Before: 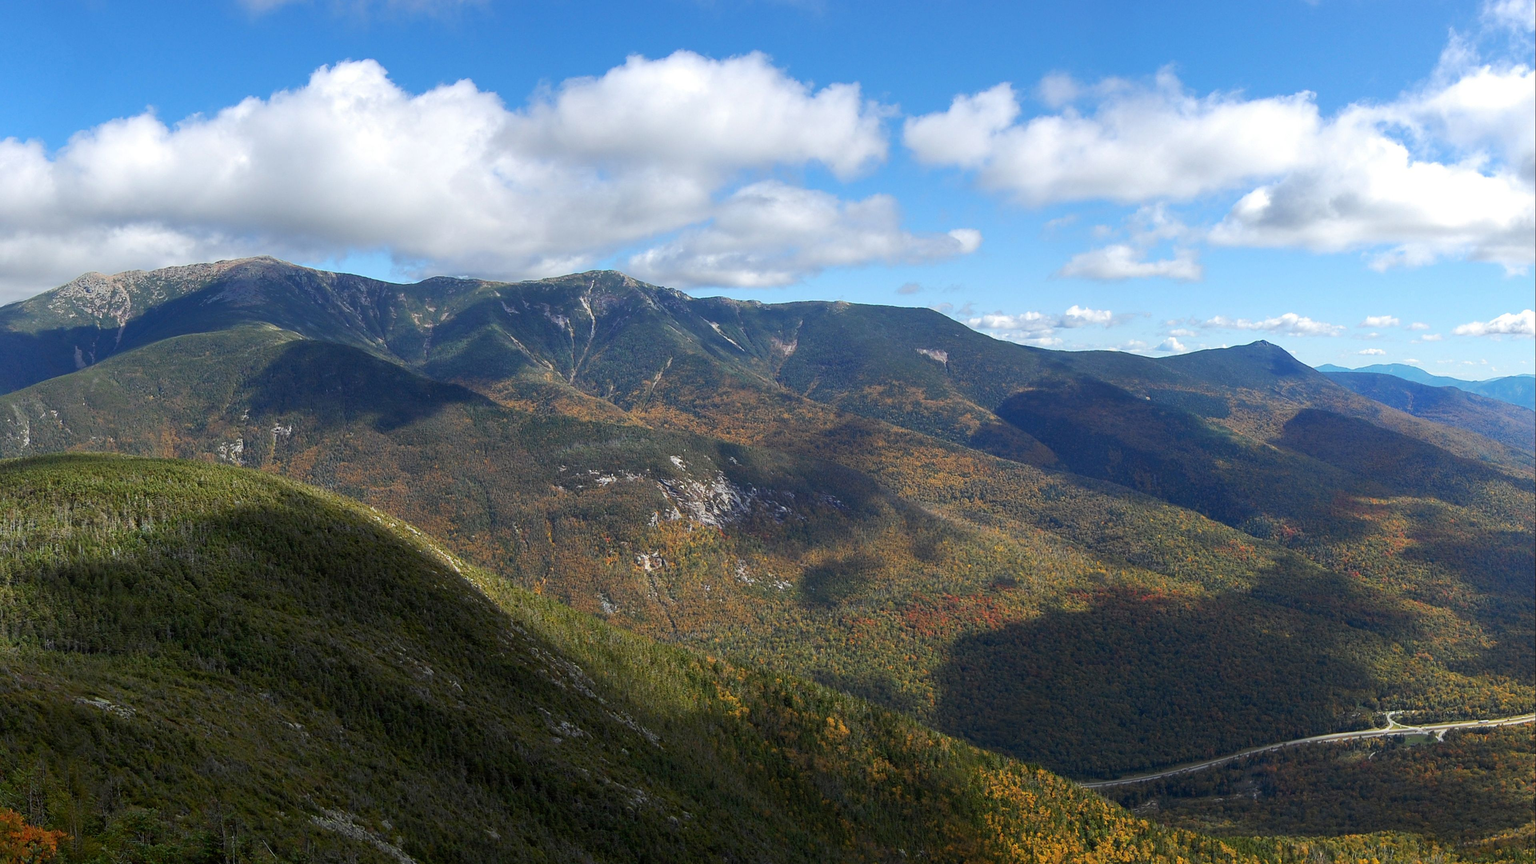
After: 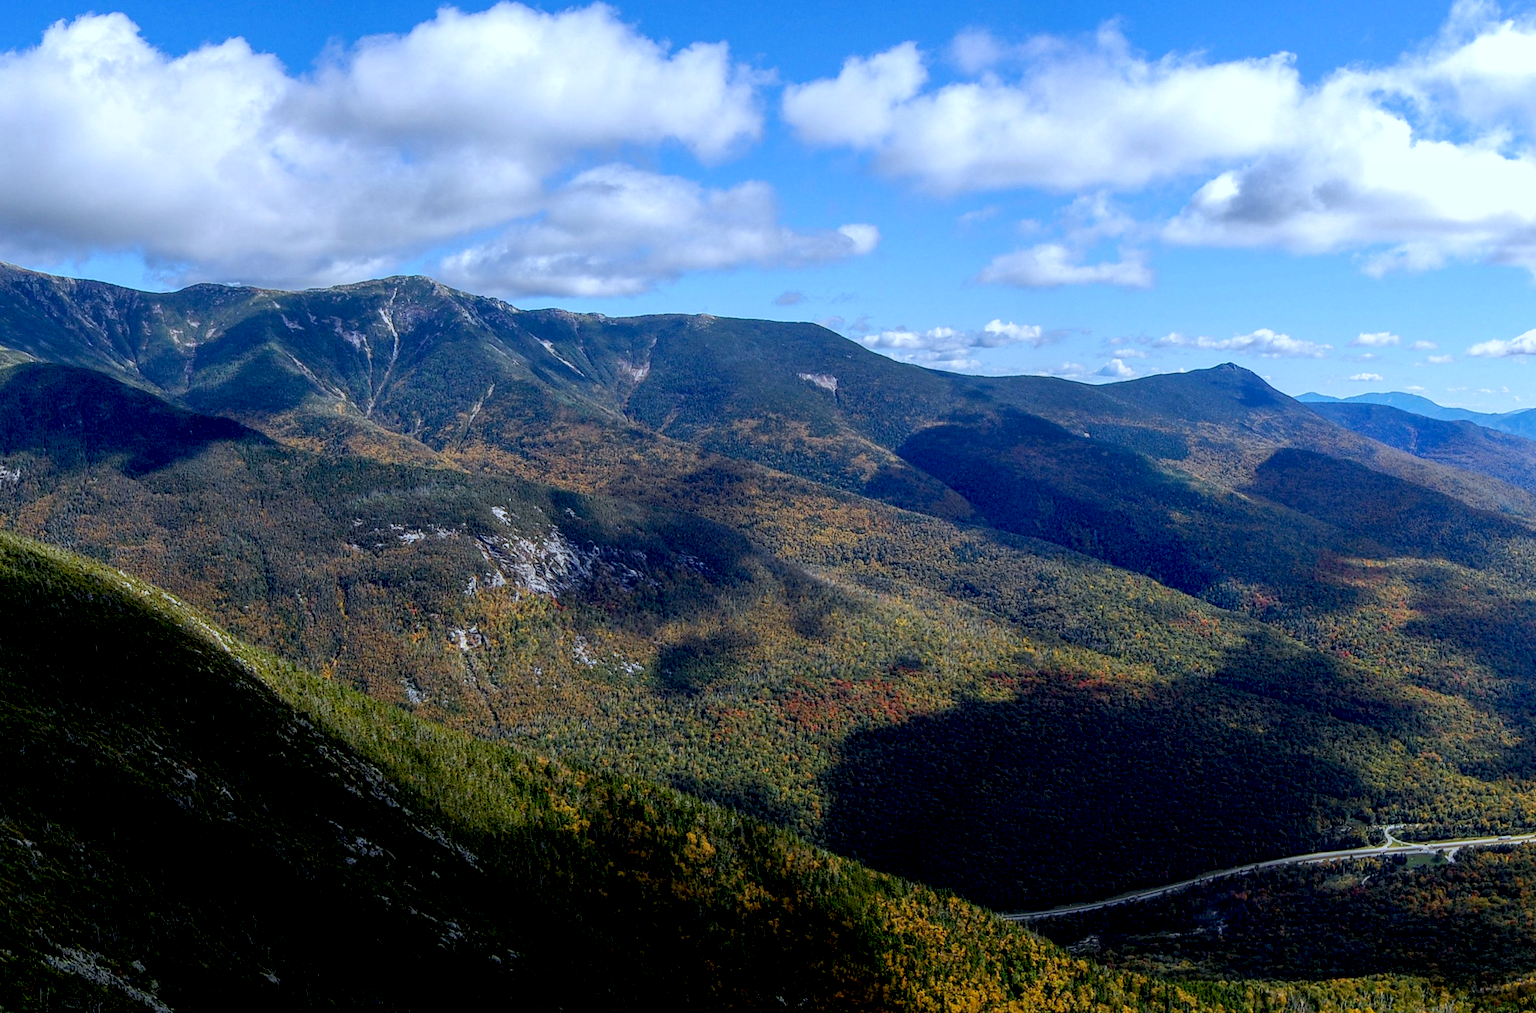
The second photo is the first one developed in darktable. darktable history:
white balance: red 0.926, green 1.003, blue 1.133
exposure: black level correction 0.029, exposure -0.073 EV, compensate highlight preservation false
local contrast: highlights 0%, shadows 0%, detail 133%
crop and rotate: left 17.959%, top 5.771%, right 1.742%
